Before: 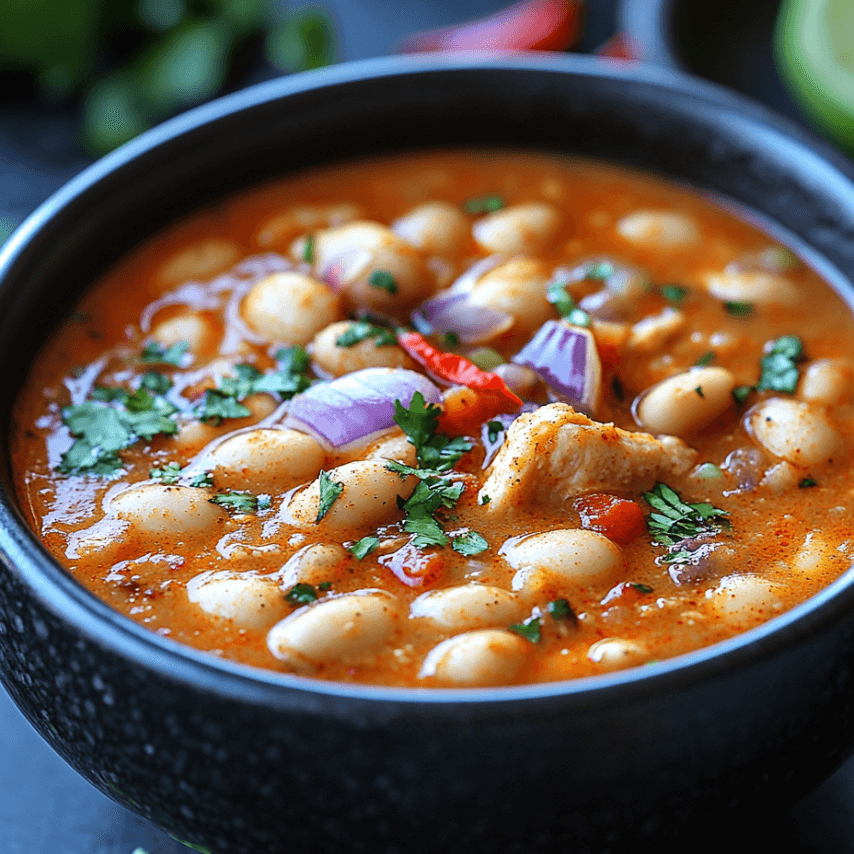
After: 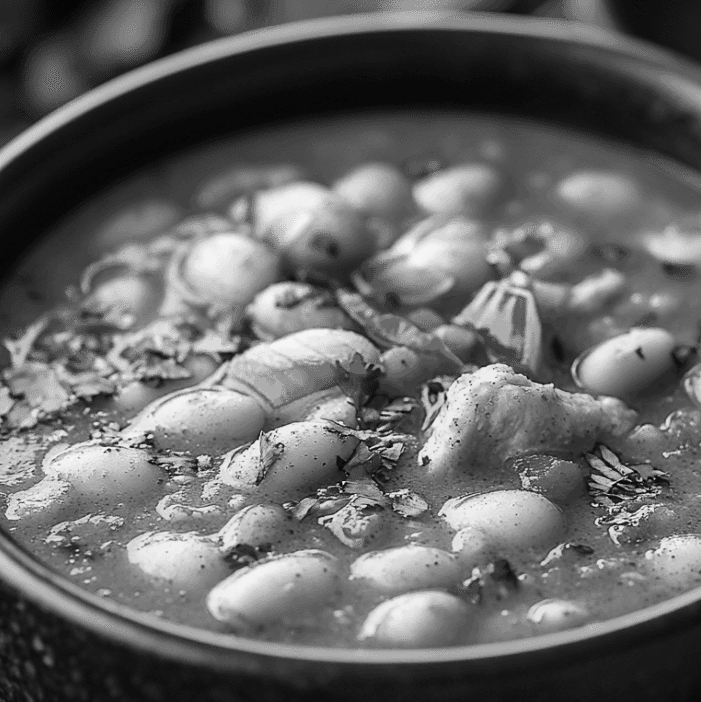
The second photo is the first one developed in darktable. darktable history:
crop and rotate: left 7.196%, top 4.574%, right 10.605%, bottom 13.178%
monochrome: size 1
contrast brightness saturation: contrast 0.08, saturation 0.2
